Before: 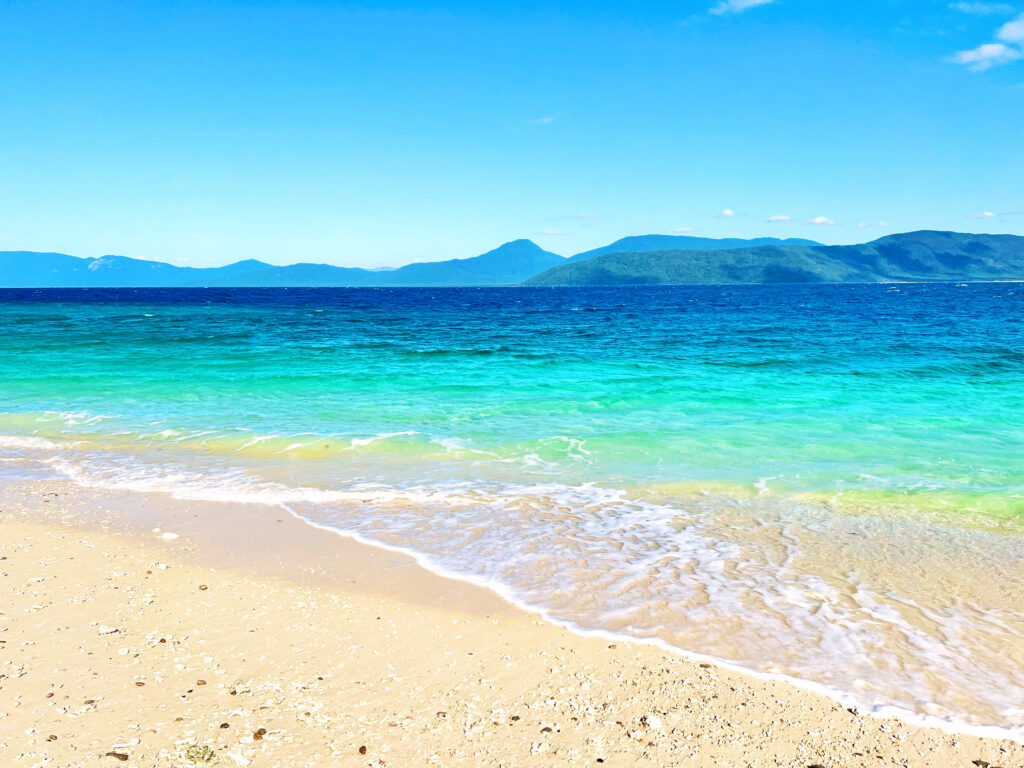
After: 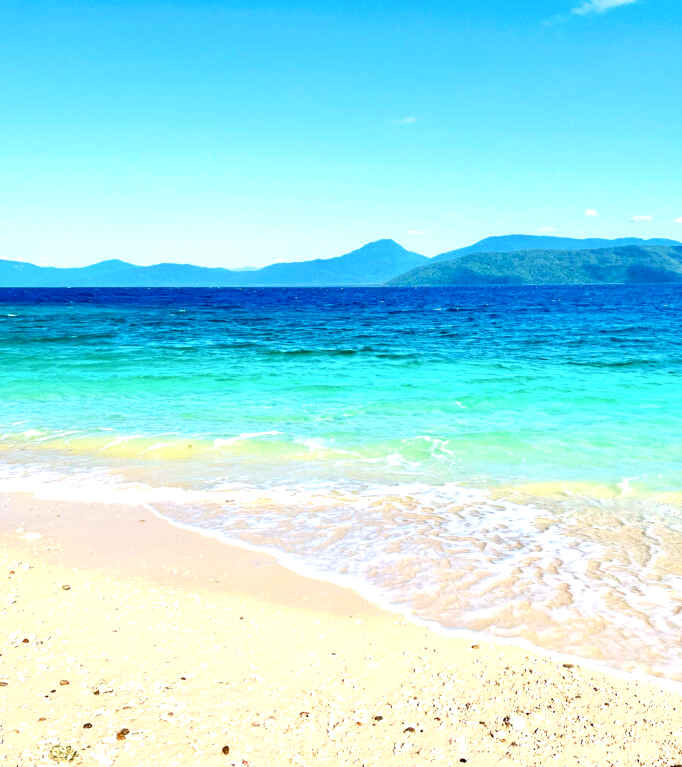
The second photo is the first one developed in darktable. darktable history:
crop and rotate: left 13.422%, right 19.901%
tone equalizer: -8 EV -0.387 EV, -7 EV -0.373 EV, -6 EV -0.344 EV, -5 EV -0.257 EV, -3 EV 0.201 EV, -2 EV 0.361 EV, -1 EV 0.363 EV, +0 EV 0.413 EV, edges refinement/feathering 500, mask exposure compensation -1.57 EV, preserve details no
color balance rgb: perceptual saturation grading › global saturation 0.782%, perceptual saturation grading › highlights -15.424%, perceptual saturation grading › shadows 25.428%, global vibrance 20%
